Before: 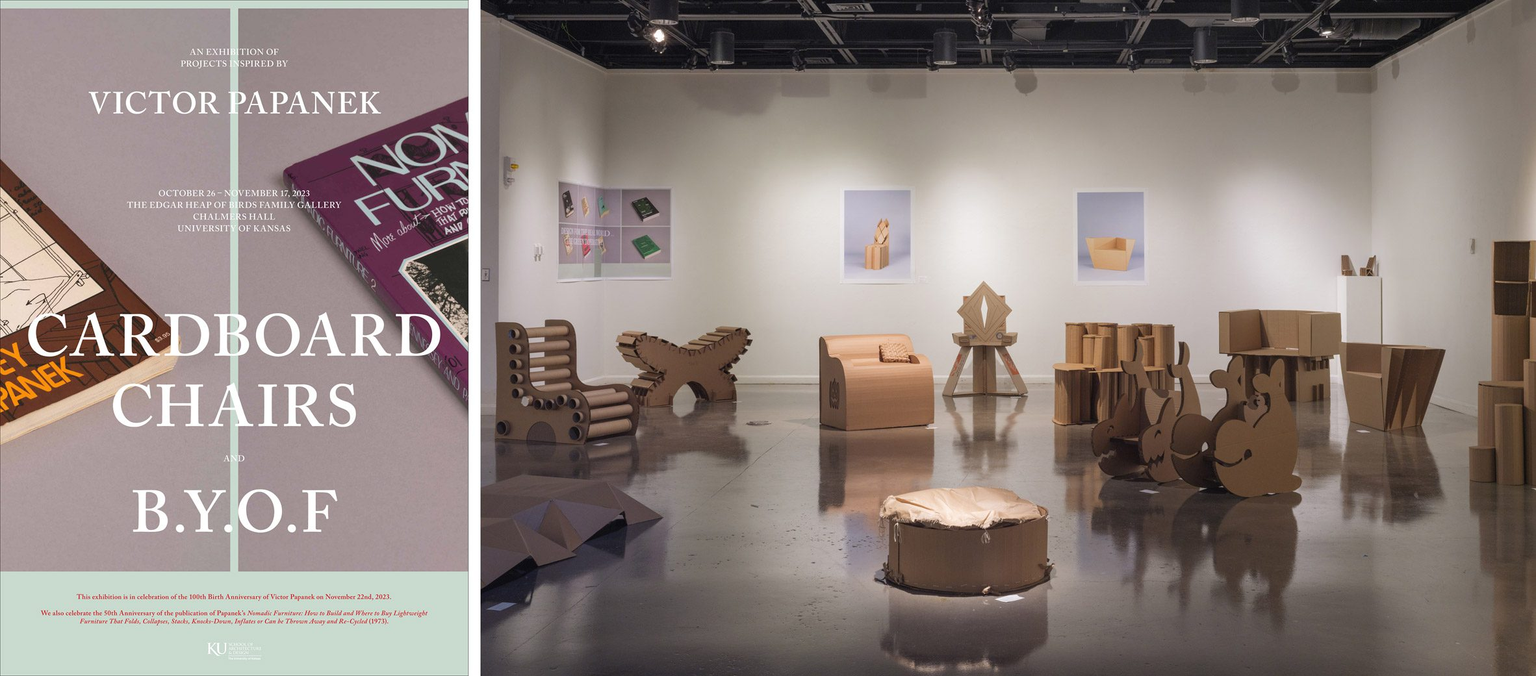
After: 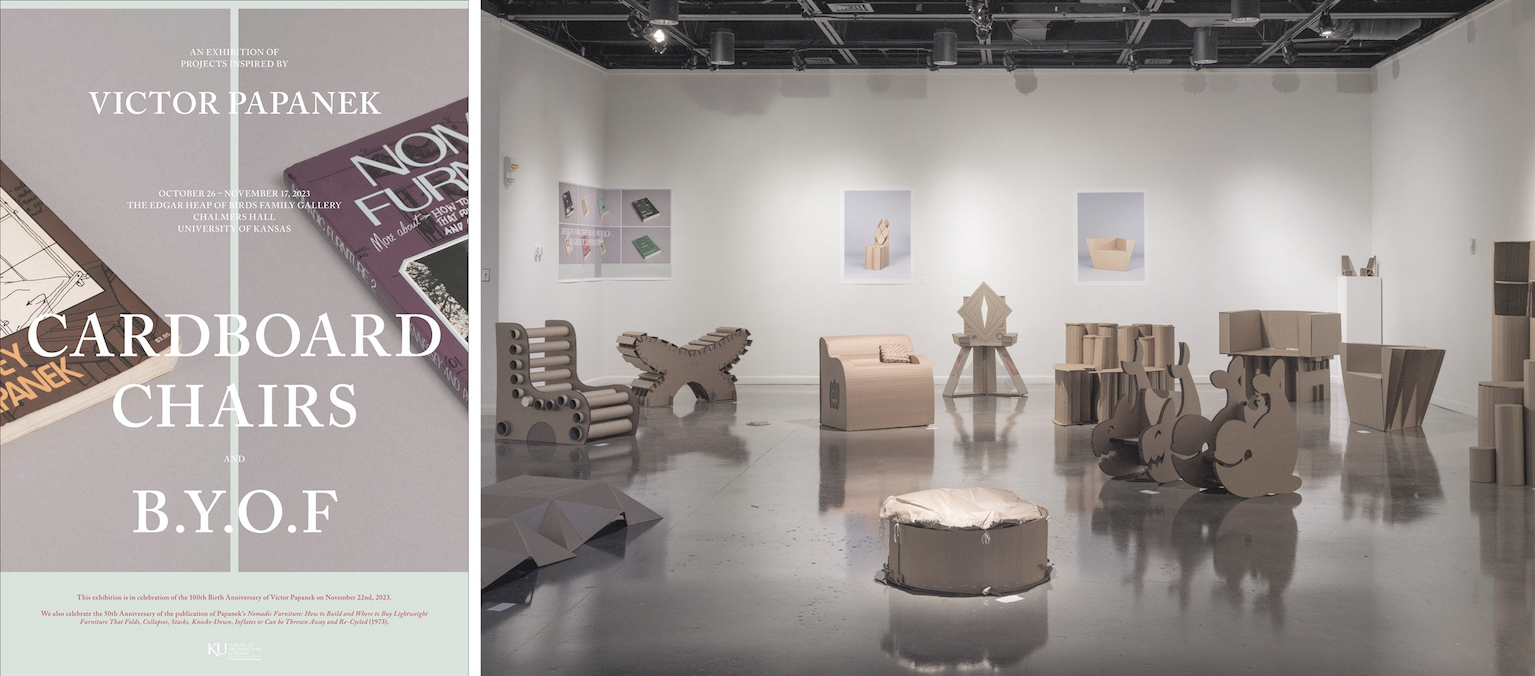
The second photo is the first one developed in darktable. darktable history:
contrast brightness saturation: brightness 0.186, saturation -0.506
